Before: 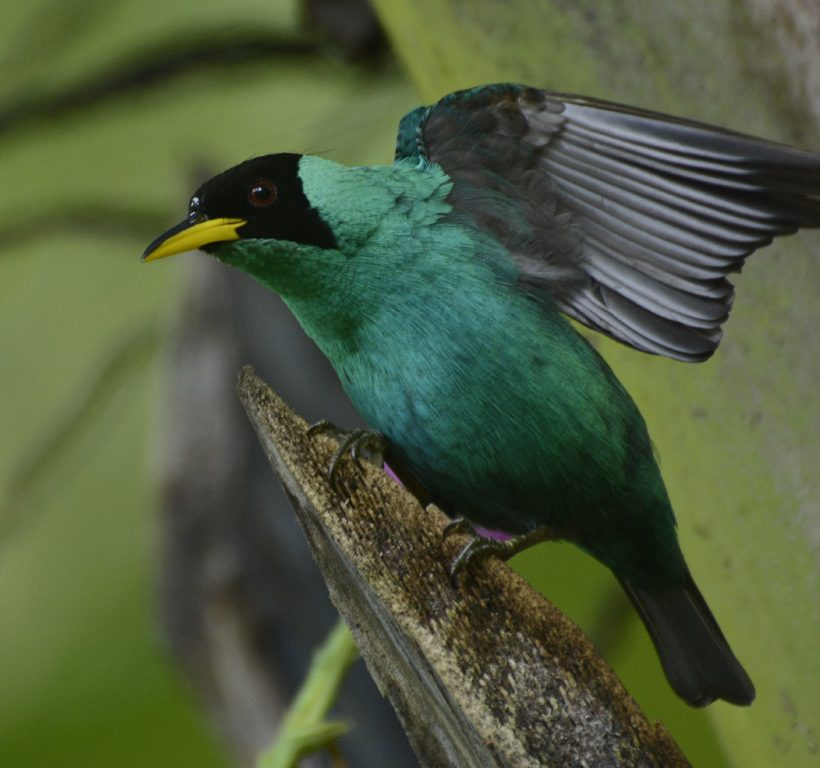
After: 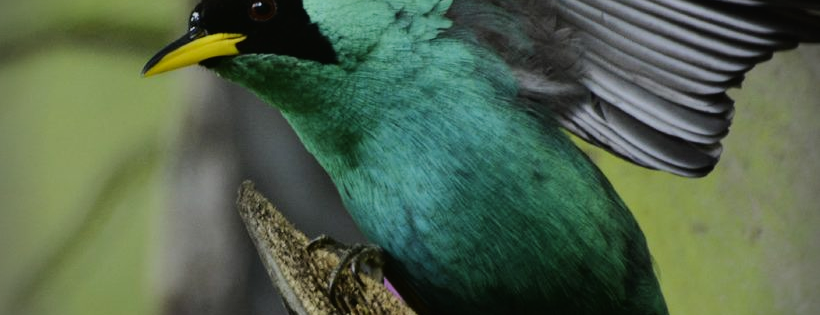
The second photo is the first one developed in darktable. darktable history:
filmic rgb: black relative exposure -7.97 EV, white relative exposure 4 EV, hardness 4.11, contrast 0.924
crop and rotate: top 24.091%, bottom 34.769%
tone curve: curves: ch0 [(0, 0) (0.003, 0.014) (0.011, 0.019) (0.025, 0.026) (0.044, 0.037) (0.069, 0.053) (0.1, 0.083) (0.136, 0.121) (0.177, 0.163) (0.224, 0.22) (0.277, 0.281) (0.335, 0.354) (0.399, 0.436) (0.468, 0.526) (0.543, 0.612) (0.623, 0.706) (0.709, 0.79) (0.801, 0.858) (0.898, 0.925) (1, 1)], color space Lab, linked channels, preserve colors none
vignetting: fall-off start 87.92%, fall-off radius 24.08%
